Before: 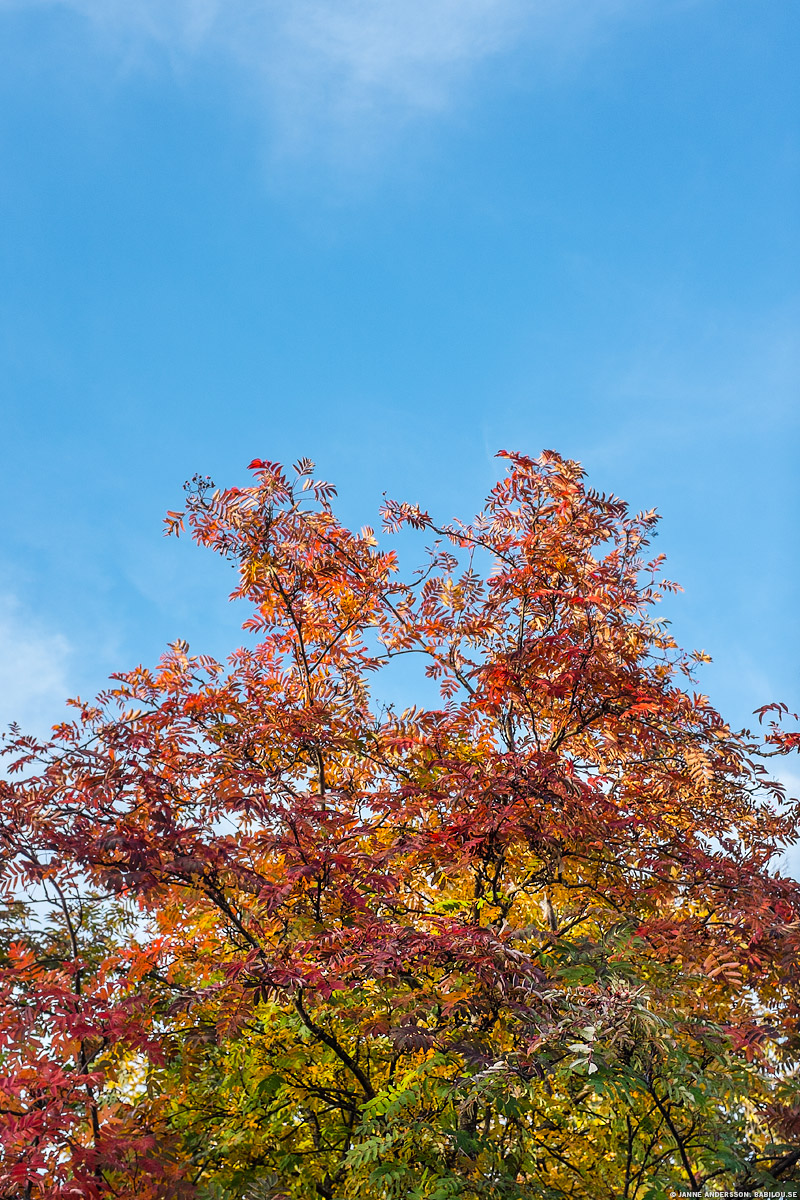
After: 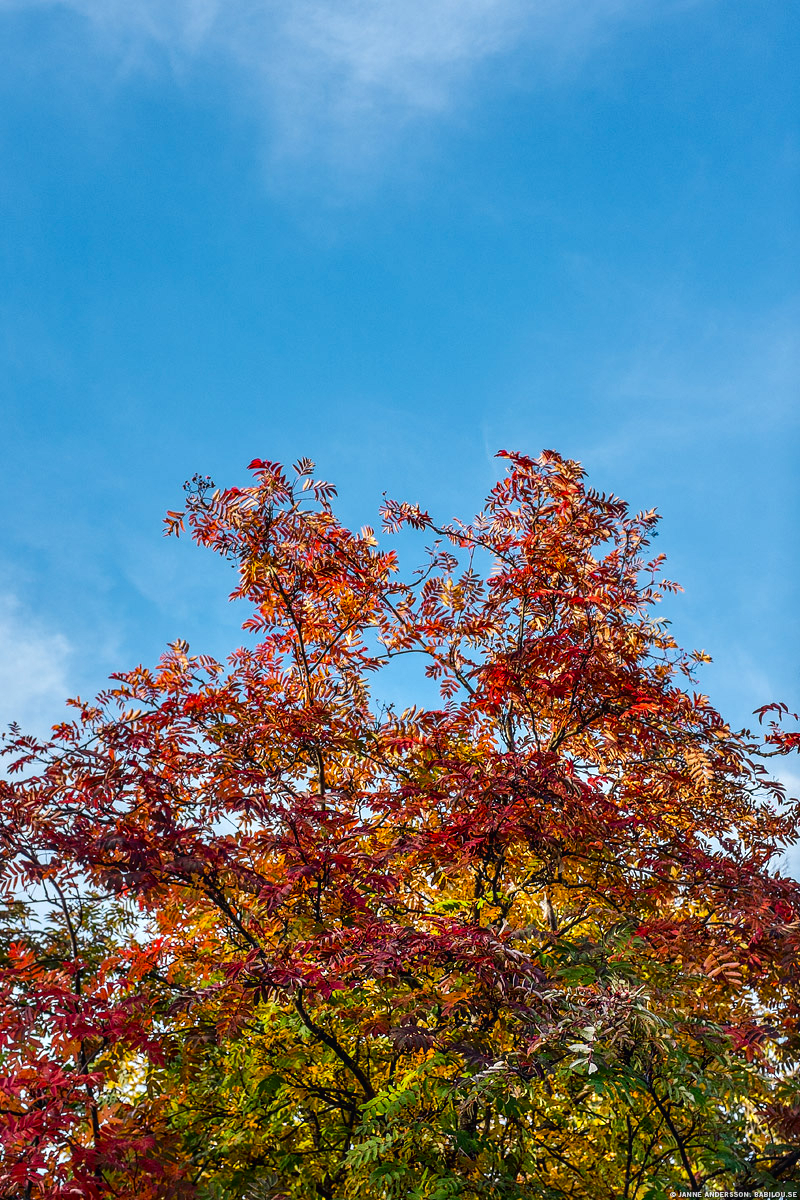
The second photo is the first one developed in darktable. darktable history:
contrast equalizer: y [[0.6 ×6], [0.55 ×6], [0 ×6], [0 ×6], [0 ×6]], mix 0.297
local contrast: detail 109%
contrast brightness saturation: contrast 0.068, brightness -0.131, saturation 0.058
